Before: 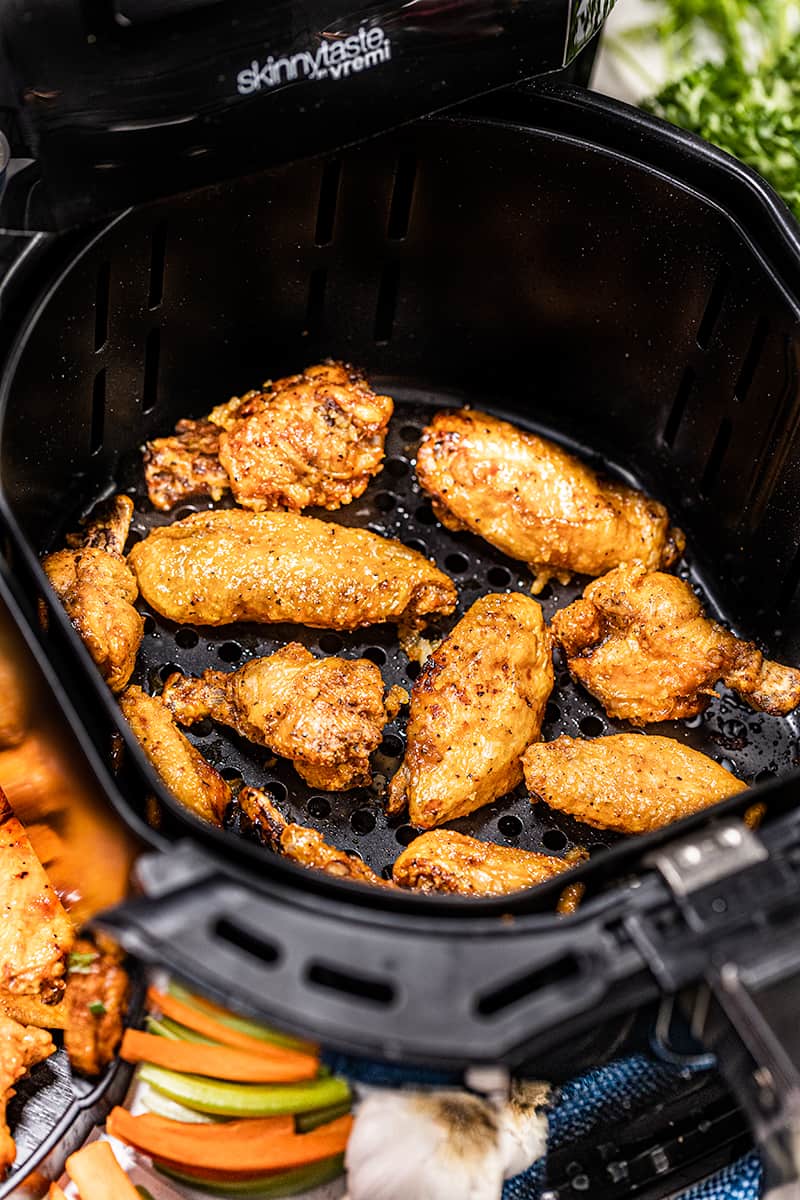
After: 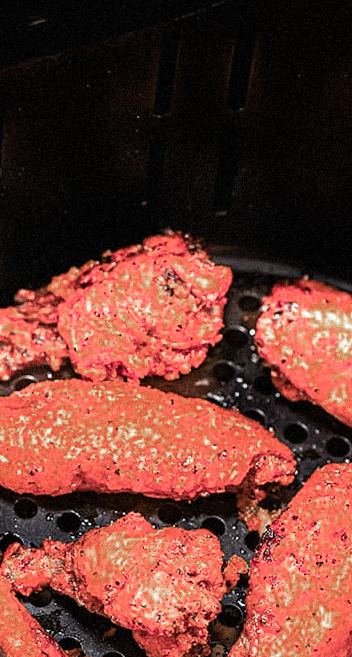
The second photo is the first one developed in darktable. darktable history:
crop: left 20.248%, top 10.86%, right 35.675%, bottom 34.321%
color zones: curves: ch0 [(0.006, 0.385) (0.143, 0.563) (0.243, 0.321) (0.352, 0.464) (0.516, 0.456) (0.625, 0.5) (0.75, 0.5) (0.875, 0.5)]; ch1 [(0, 0.5) (0.134, 0.504) (0.246, 0.463) (0.421, 0.515) (0.5, 0.56) (0.625, 0.5) (0.75, 0.5) (0.875, 0.5)]; ch2 [(0, 0.5) (0.131, 0.426) (0.307, 0.289) (0.38, 0.188) (0.513, 0.216) (0.625, 0.548) (0.75, 0.468) (0.838, 0.396) (0.971, 0.311)]
grain: mid-tones bias 0%
